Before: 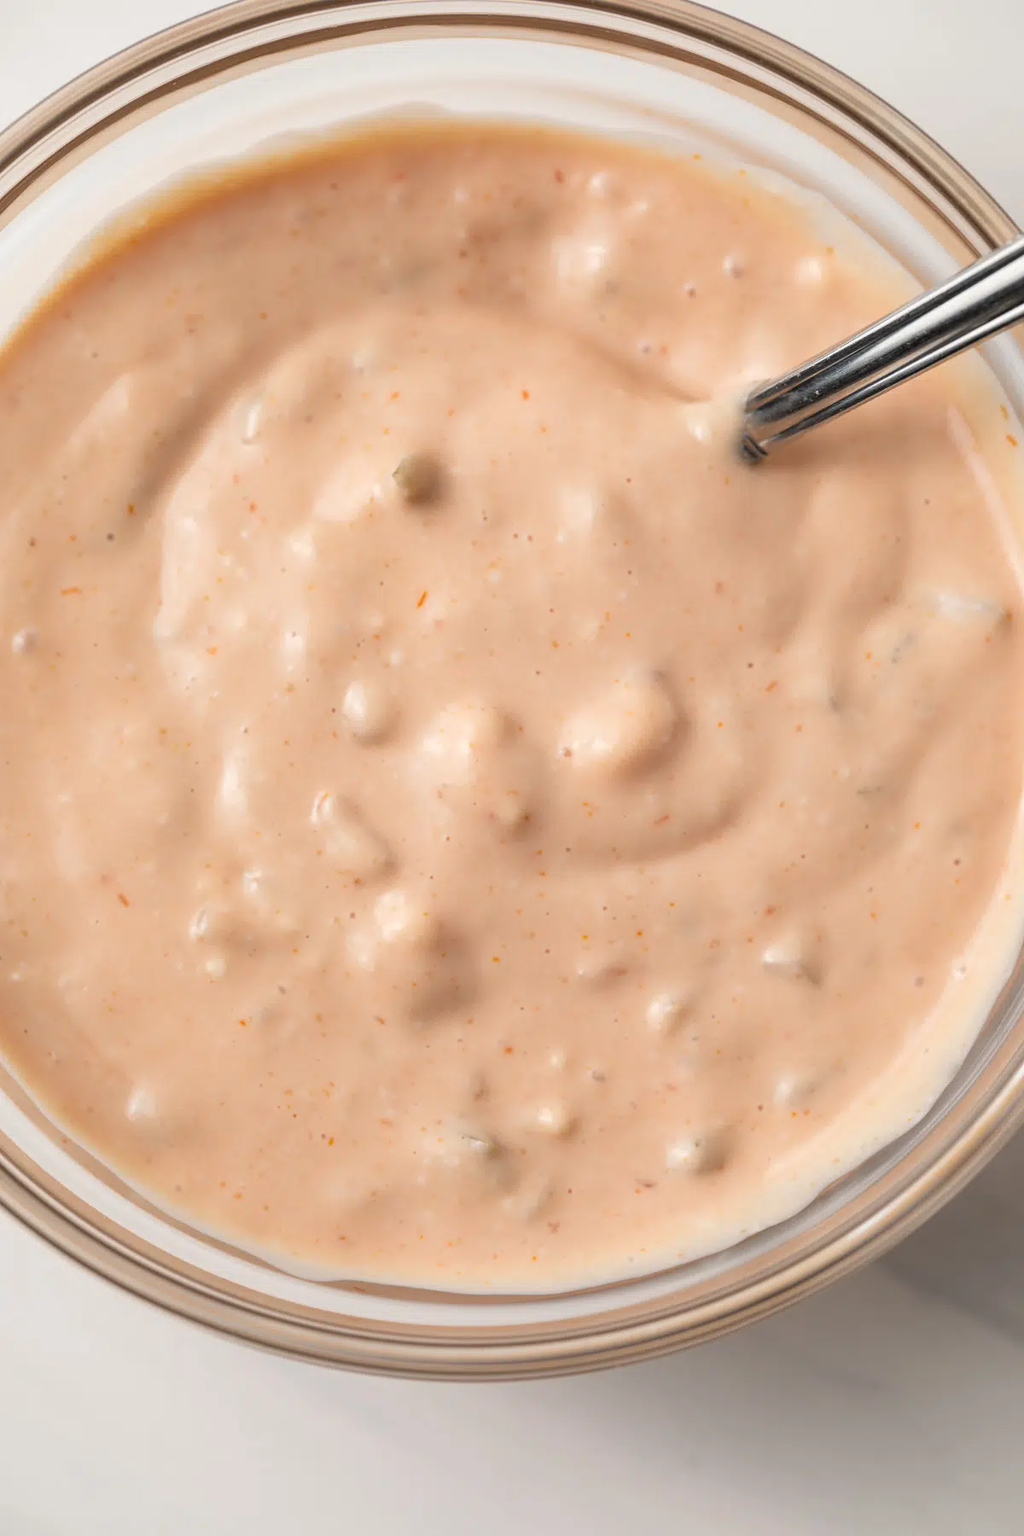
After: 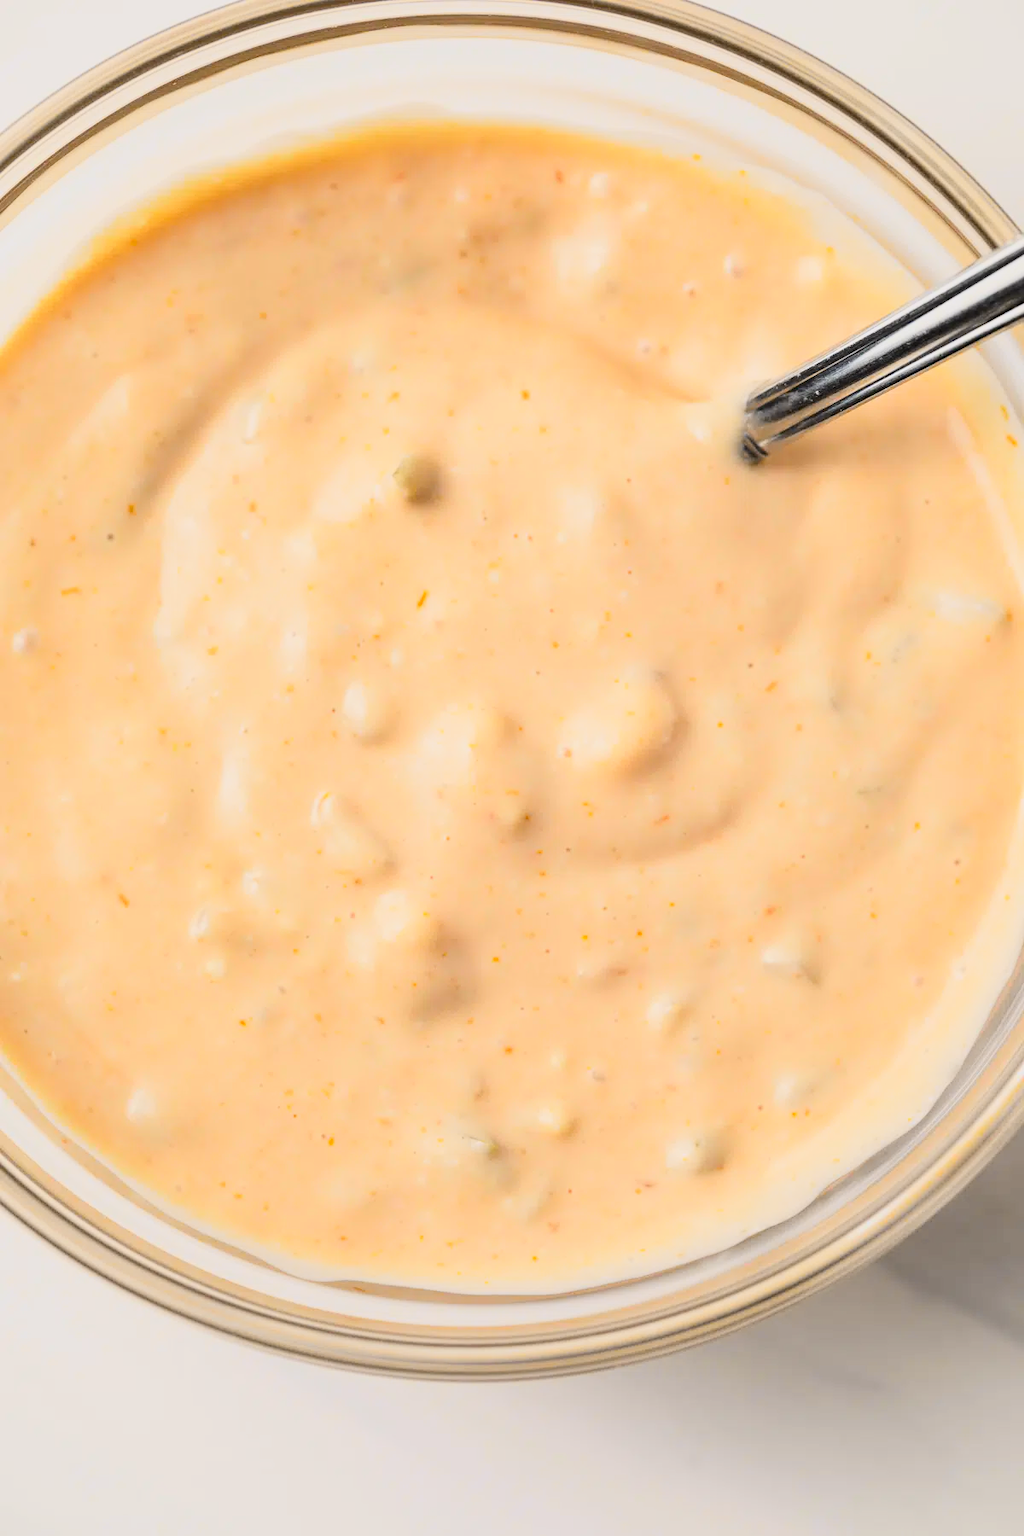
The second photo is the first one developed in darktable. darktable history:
tone curve: curves: ch0 [(0, 0.021) (0.104, 0.093) (0.236, 0.234) (0.456, 0.566) (0.647, 0.78) (0.864, 0.9) (1, 0.932)]; ch1 [(0, 0) (0.353, 0.344) (0.43, 0.401) (0.479, 0.476) (0.502, 0.504) (0.544, 0.534) (0.566, 0.566) (0.612, 0.621) (0.657, 0.679) (1, 1)]; ch2 [(0, 0) (0.34, 0.314) (0.434, 0.43) (0.5, 0.498) (0.528, 0.536) (0.56, 0.576) (0.595, 0.638) (0.644, 0.729) (1, 1)], color space Lab, independent channels, preserve colors none
